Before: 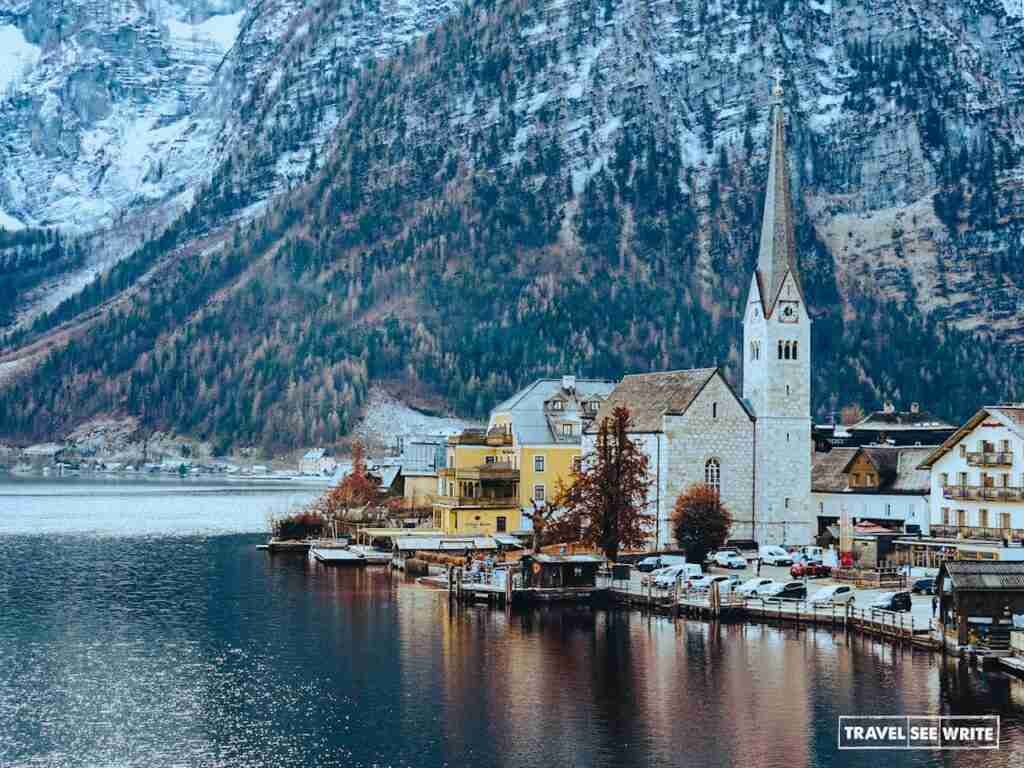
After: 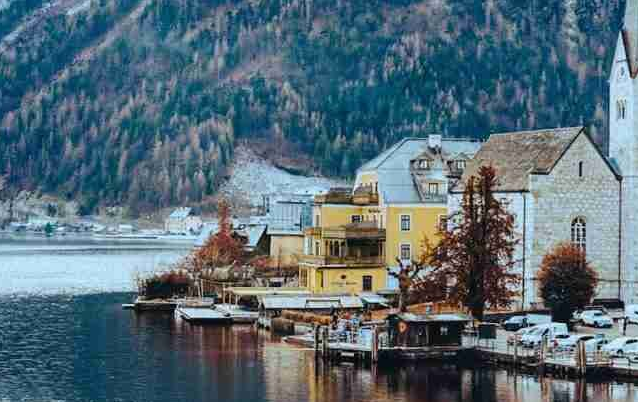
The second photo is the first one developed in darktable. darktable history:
crop: left 13.113%, top 31.475%, right 24.486%, bottom 16.08%
